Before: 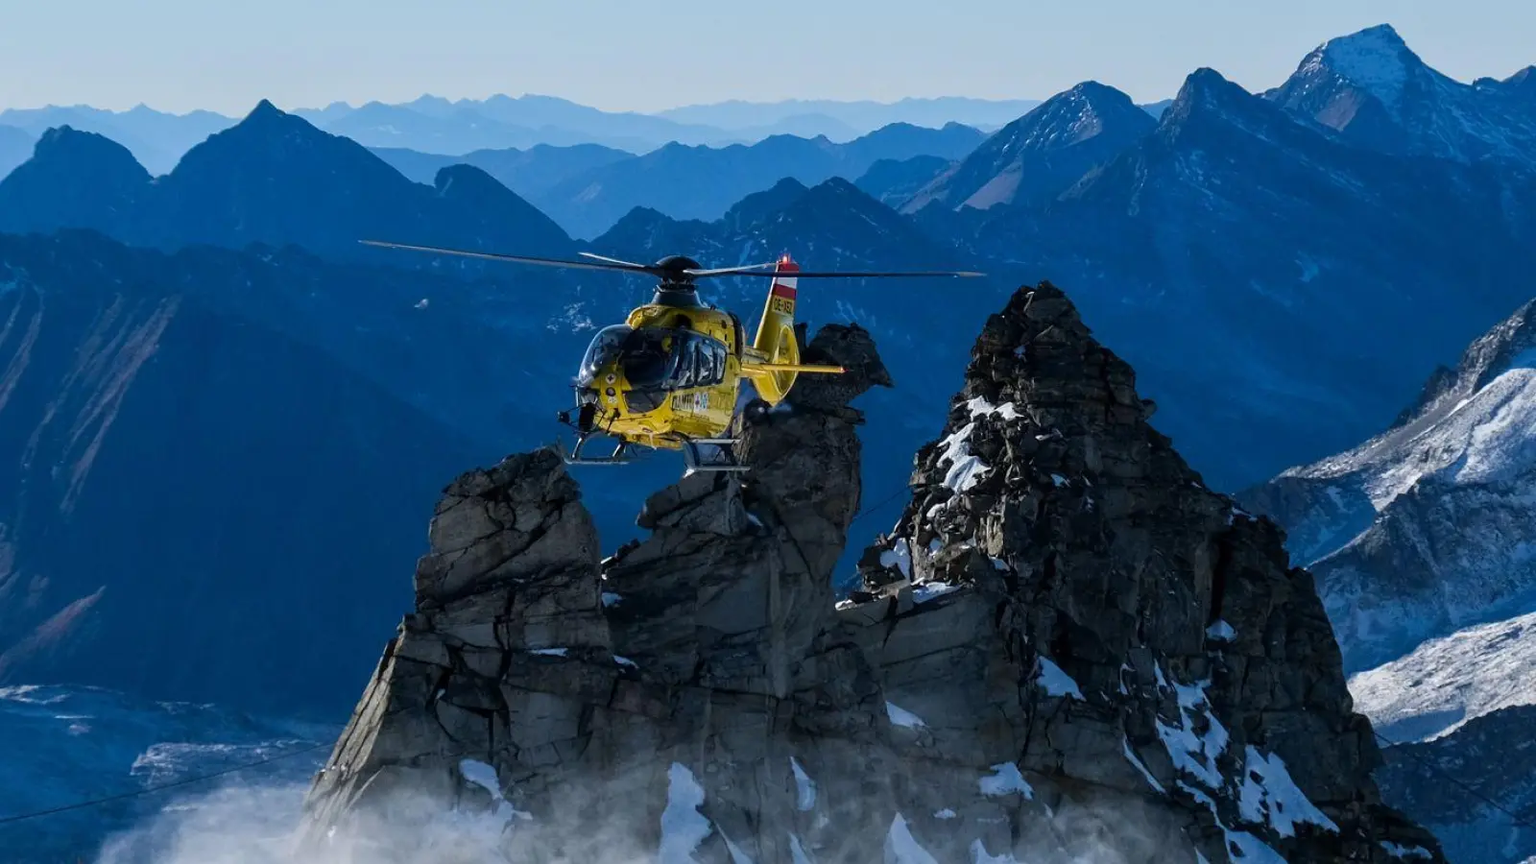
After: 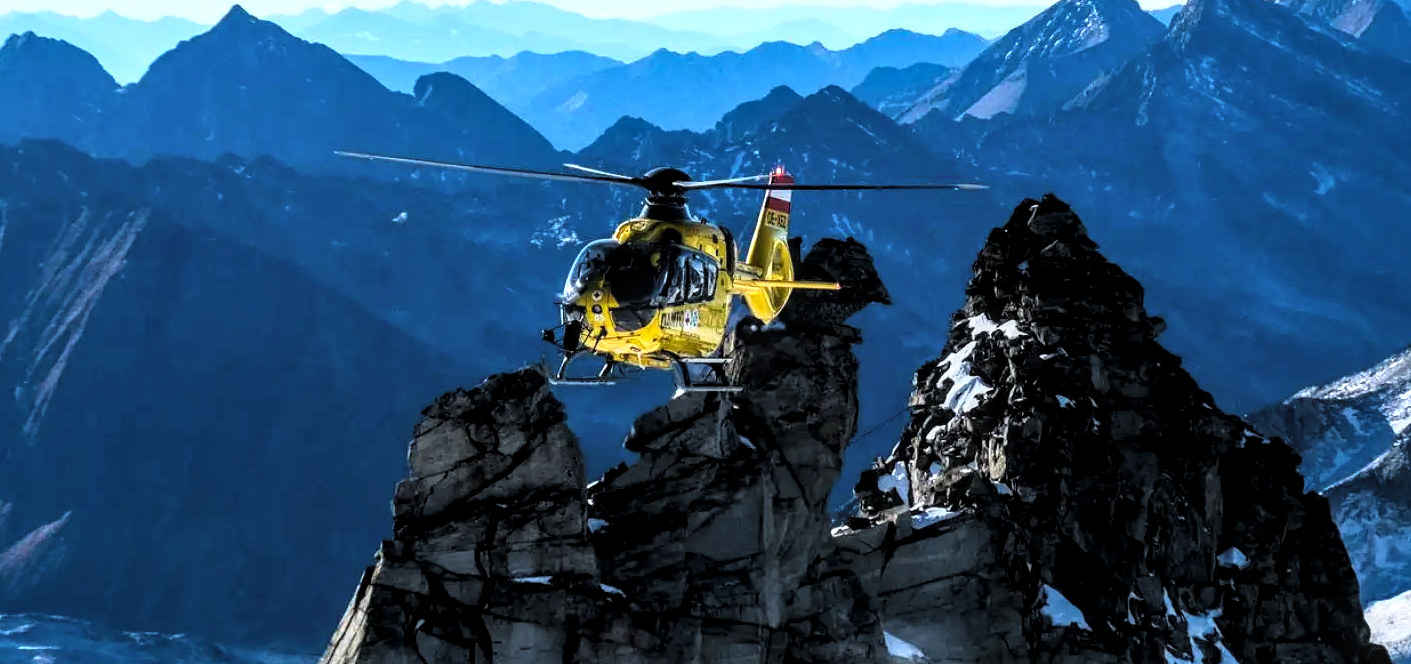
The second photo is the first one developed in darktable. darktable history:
crop and rotate: left 2.477%, top 11.021%, right 9.317%, bottom 15.106%
exposure: exposure 0.779 EV, compensate exposure bias true, compensate highlight preservation false
local contrast: on, module defaults
tone curve: curves: ch0 [(0, 0) (0.003, 0) (0.011, 0.001) (0.025, 0.002) (0.044, 0.004) (0.069, 0.006) (0.1, 0.009) (0.136, 0.03) (0.177, 0.076) (0.224, 0.13) (0.277, 0.202) (0.335, 0.28) (0.399, 0.367) (0.468, 0.46) (0.543, 0.562) (0.623, 0.67) (0.709, 0.787) (0.801, 0.889) (0.898, 0.972) (1, 1)], color space Lab, linked channels
